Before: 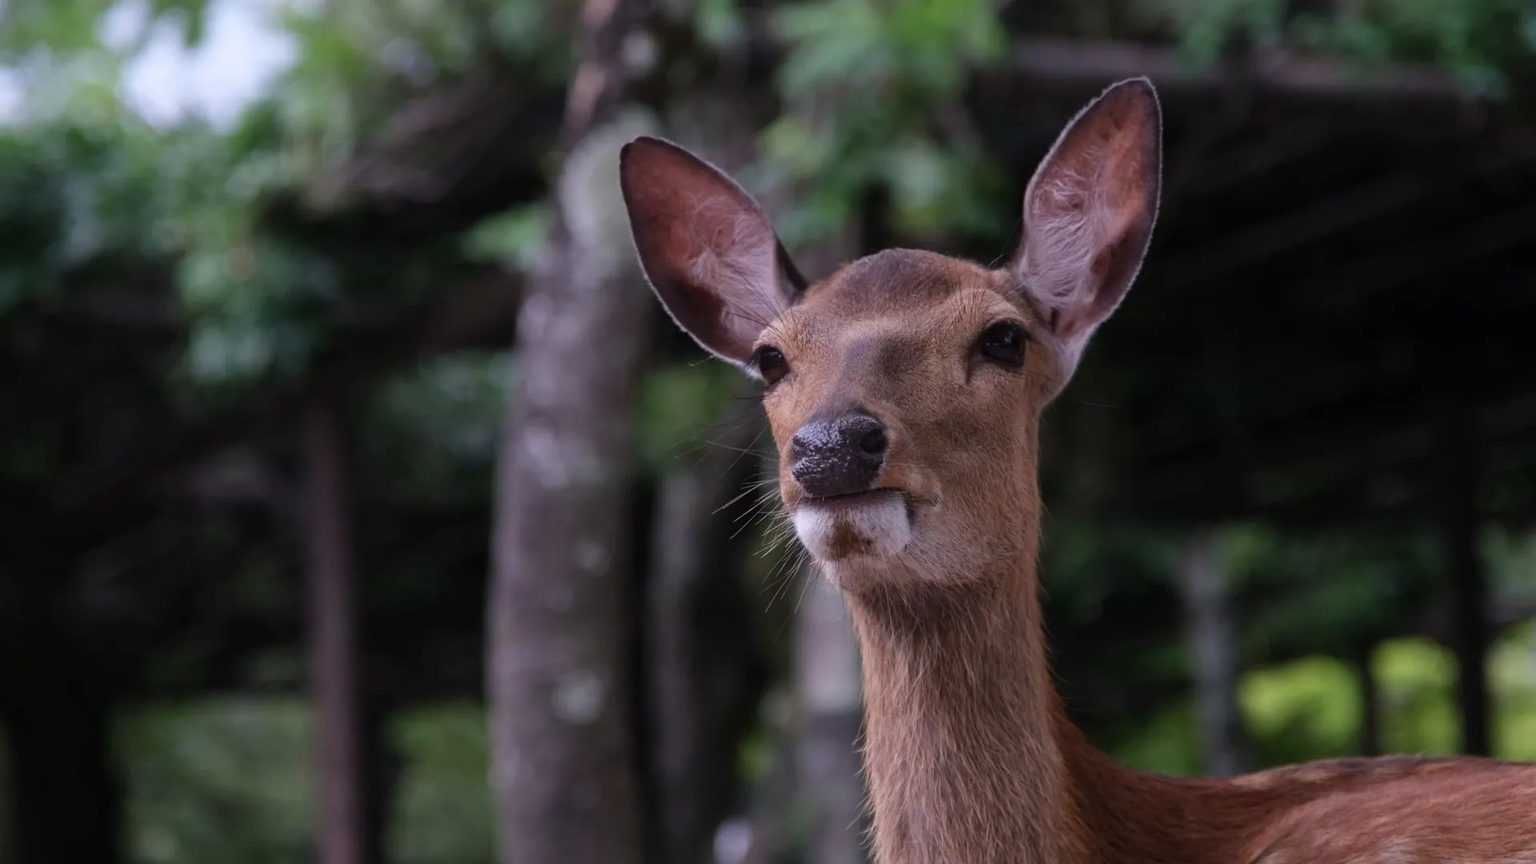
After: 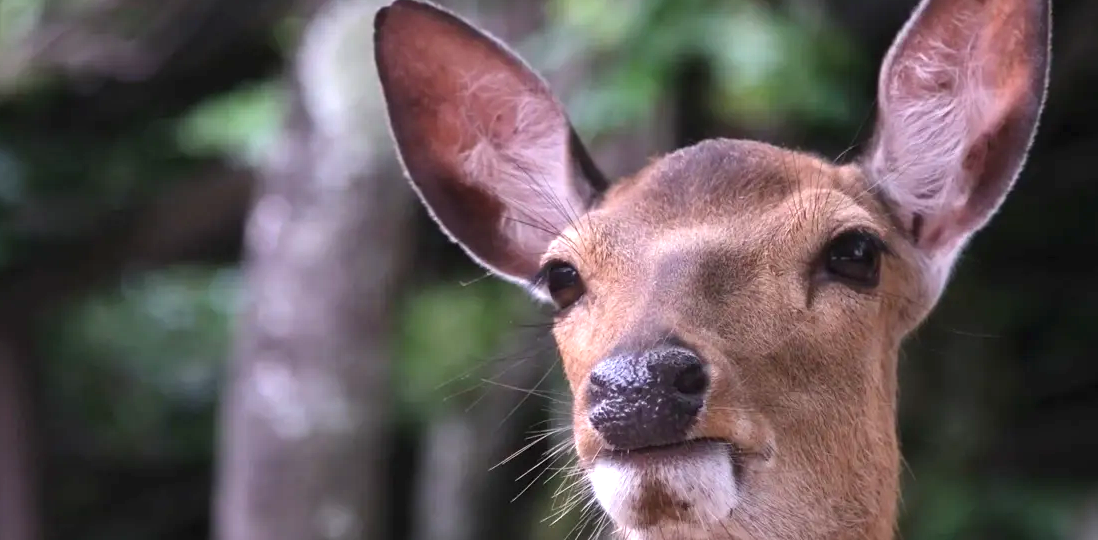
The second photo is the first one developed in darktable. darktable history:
crop: left 20.916%, top 15.926%, right 21.868%, bottom 34.059%
exposure: black level correction 0, exposure 1.199 EV, compensate exposure bias true, compensate highlight preservation false
